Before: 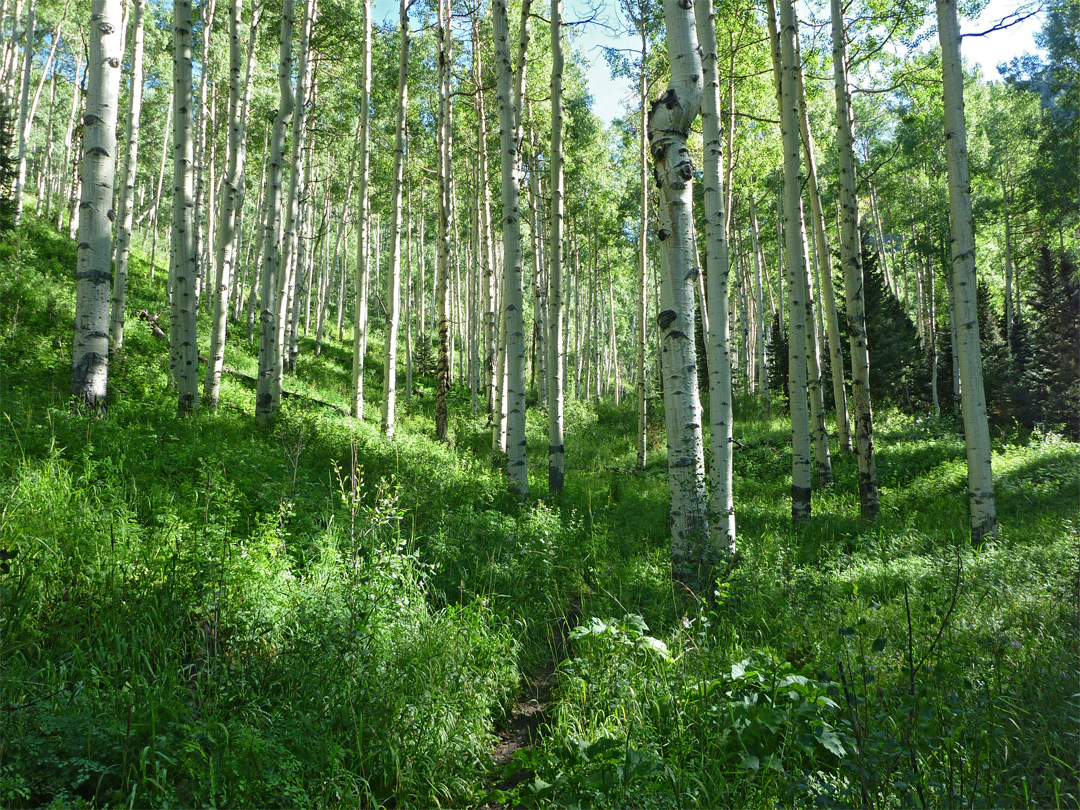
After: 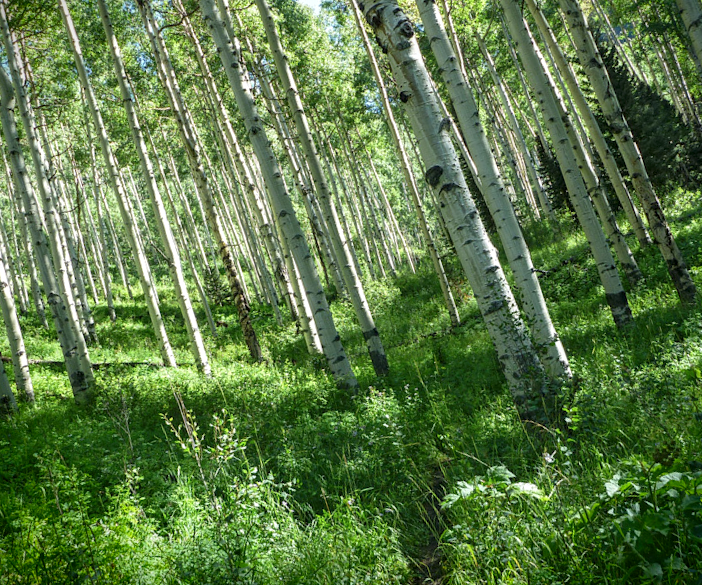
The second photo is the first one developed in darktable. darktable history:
local contrast: on, module defaults
crop and rotate: angle 18.28°, left 6.934%, right 4.089%, bottom 1.172%
vignetting: fall-off start 100.15%, fall-off radius 71.32%, brightness -0.988, saturation 0.492, center (0.039, -0.084), width/height ratio 1.175
